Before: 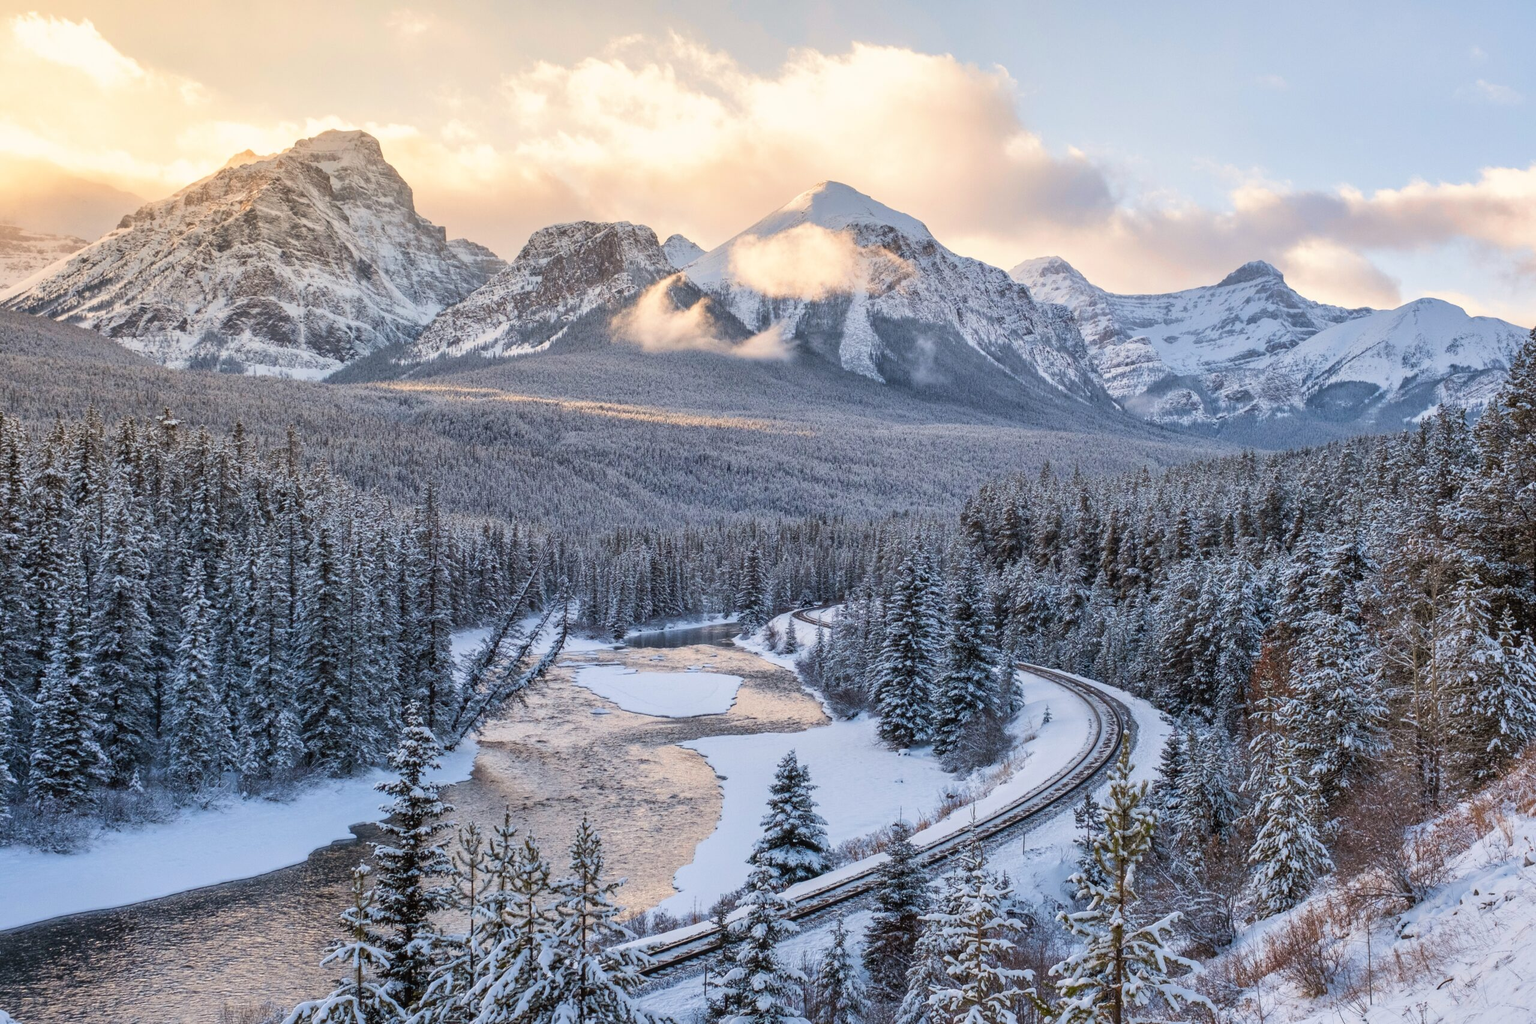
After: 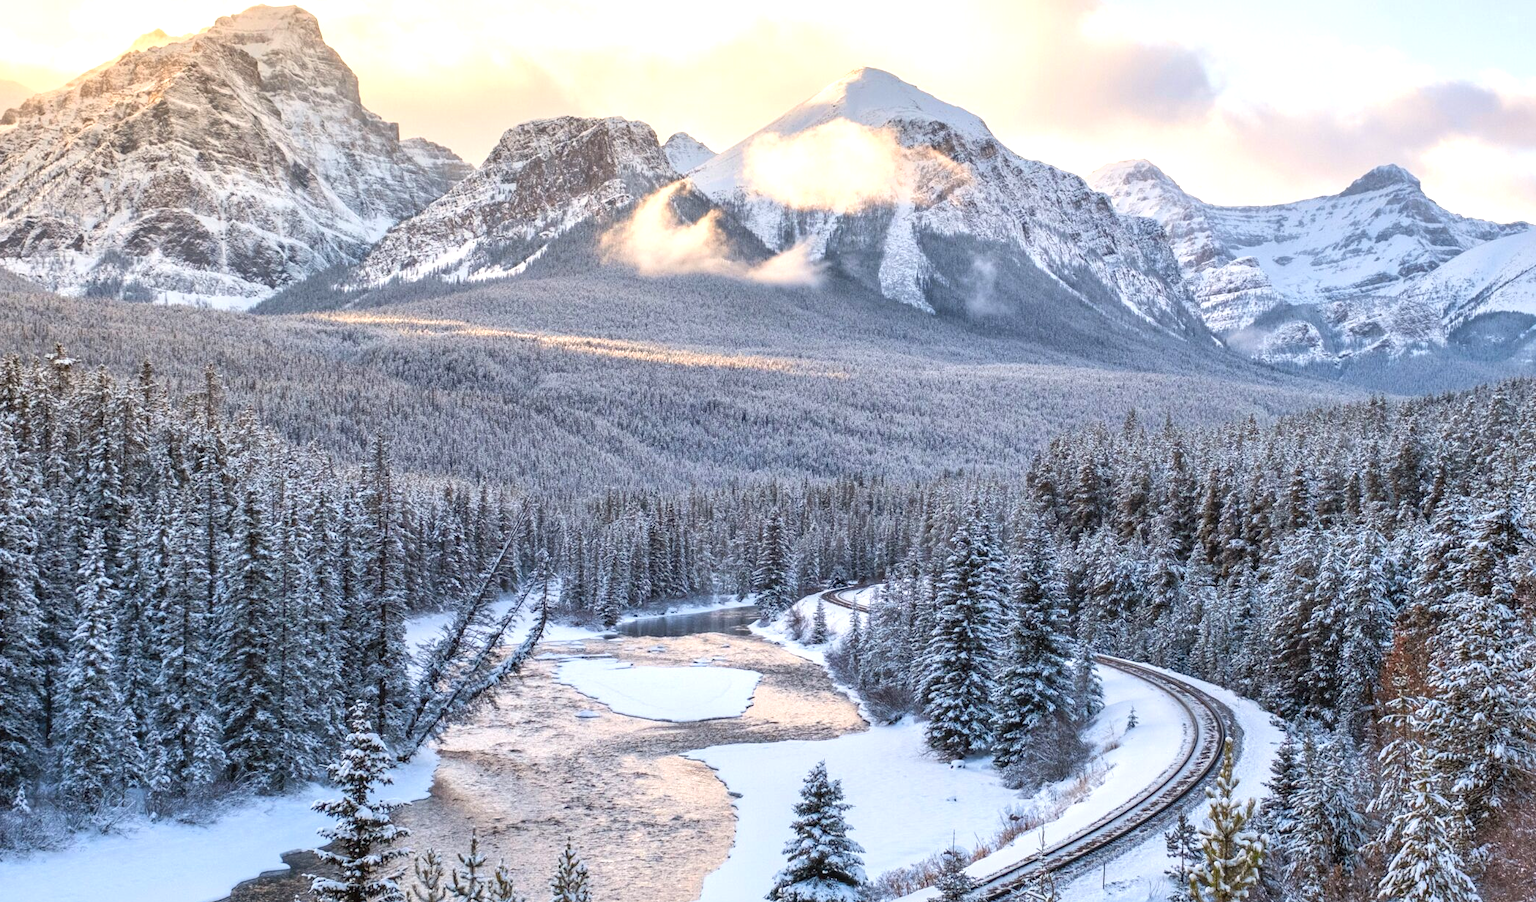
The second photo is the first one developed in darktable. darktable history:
exposure: exposure 0.603 EV, compensate highlight preservation false
crop: left 7.735%, top 12.306%, right 10.244%, bottom 15.445%
